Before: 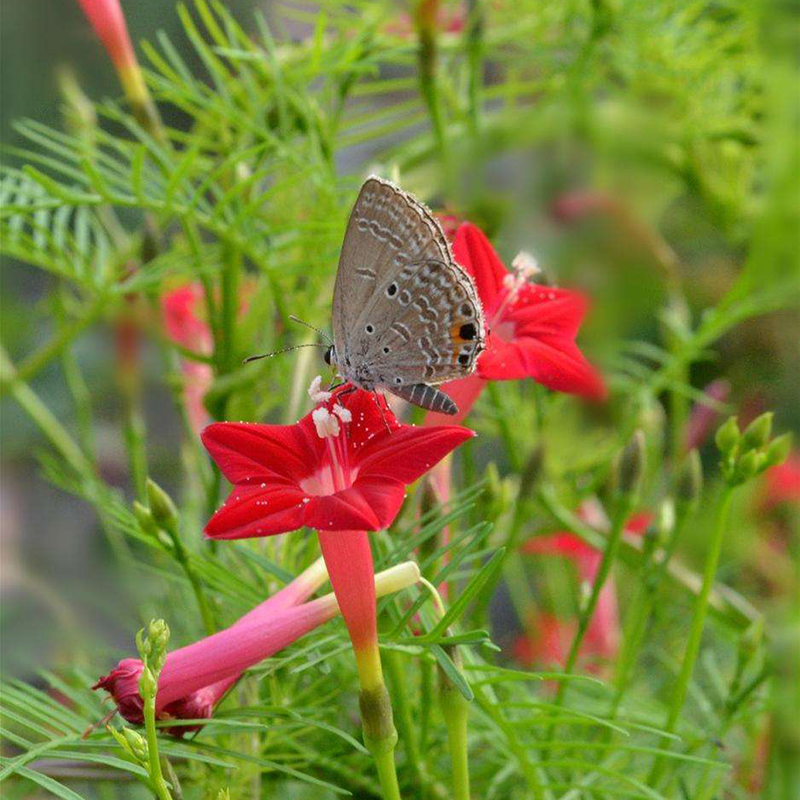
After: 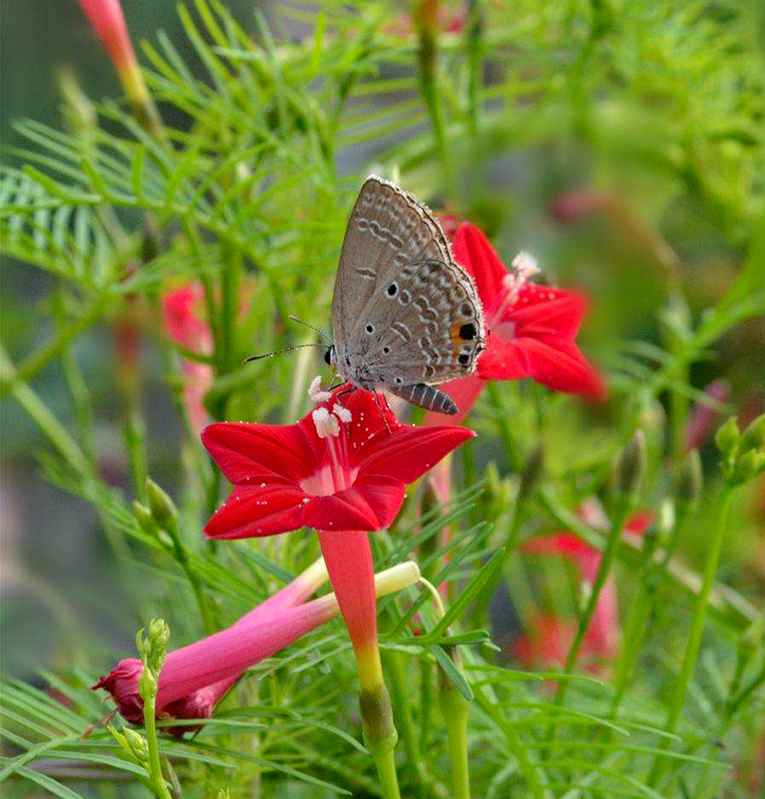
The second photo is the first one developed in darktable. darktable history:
shadows and highlights: shadows 36.2, highlights -26.74, soften with gaussian
vignetting: fall-off start 116.65%, fall-off radius 59.5%
haze removal: compatibility mode true, adaptive false
crop: right 4.278%, bottom 0.029%
